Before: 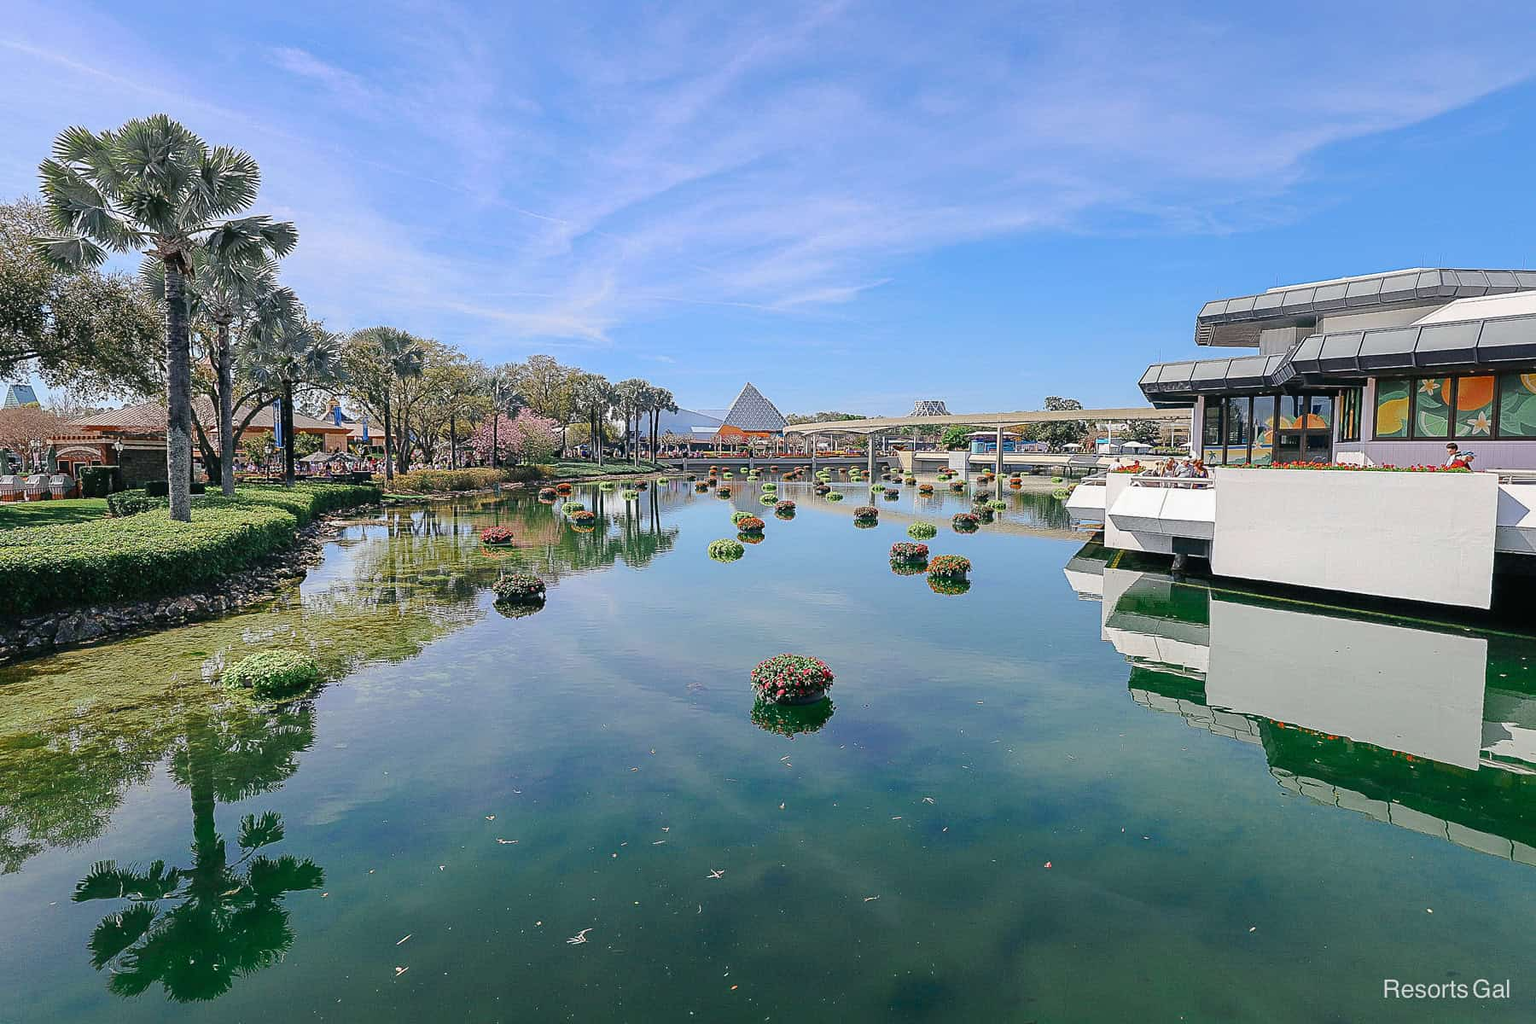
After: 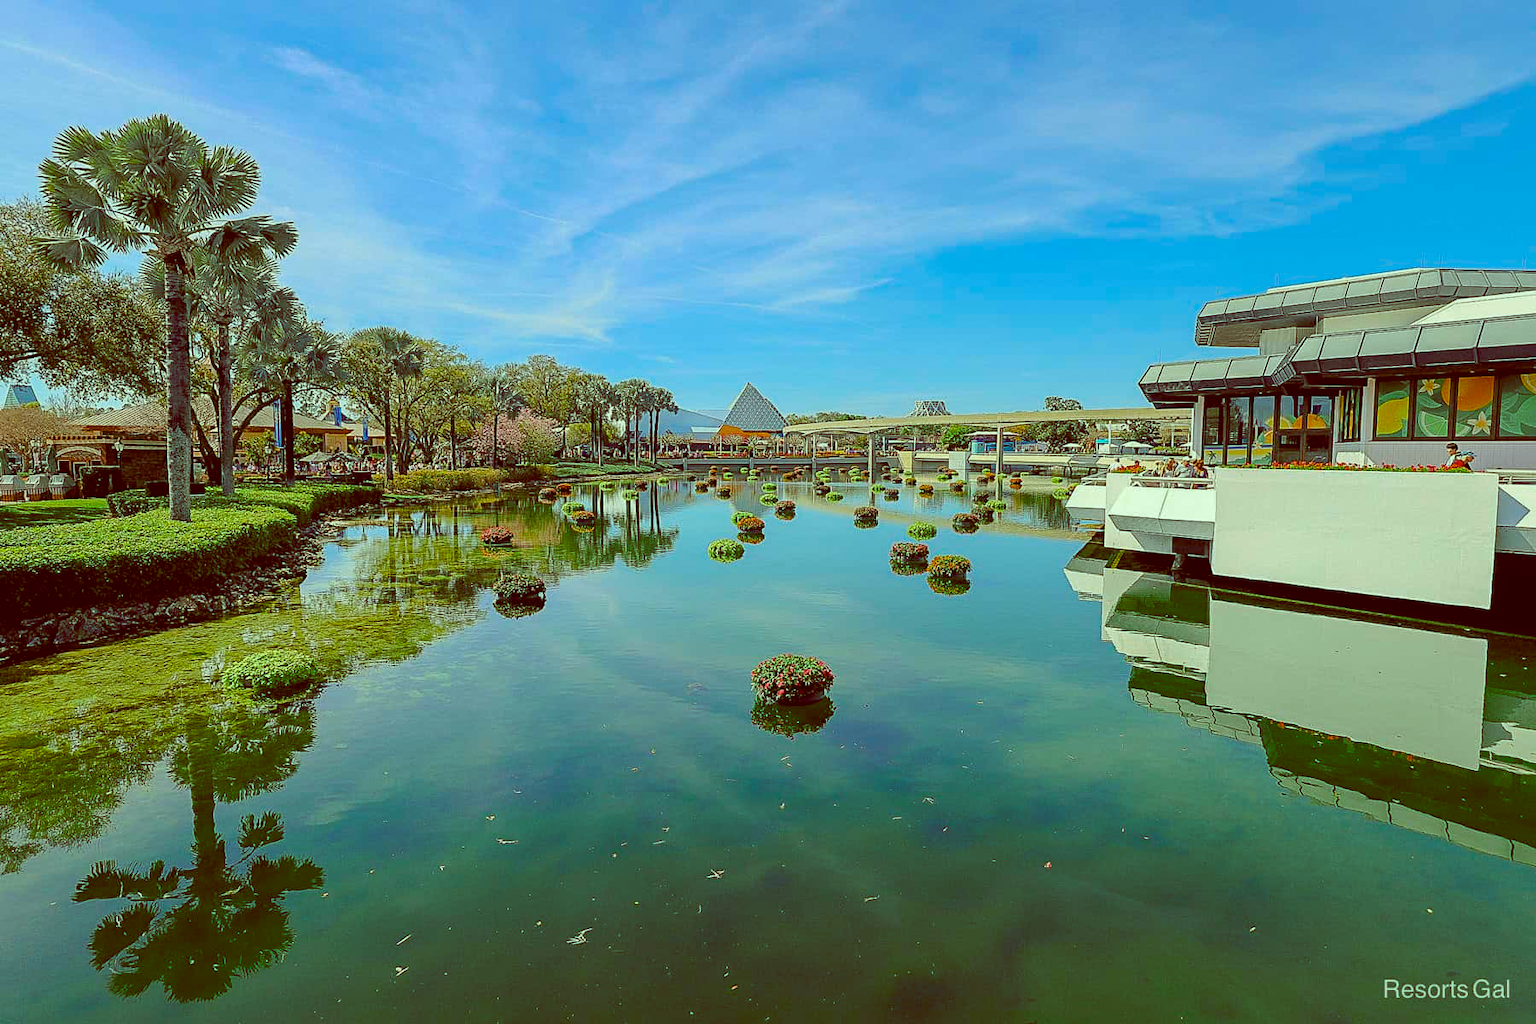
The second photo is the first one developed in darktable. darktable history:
color balance rgb: perceptual saturation grading › global saturation 25%, global vibrance 20%
exposure: black level correction 0, compensate exposure bias true, compensate highlight preservation false
grain: coarseness 0.81 ISO, strength 1.34%, mid-tones bias 0%
color balance: lift [1, 1.015, 0.987, 0.985], gamma [1, 0.959, 1.042, 0.958], gain [0.927, 0.938, 1.072, 0.928], contrast 1.5%
